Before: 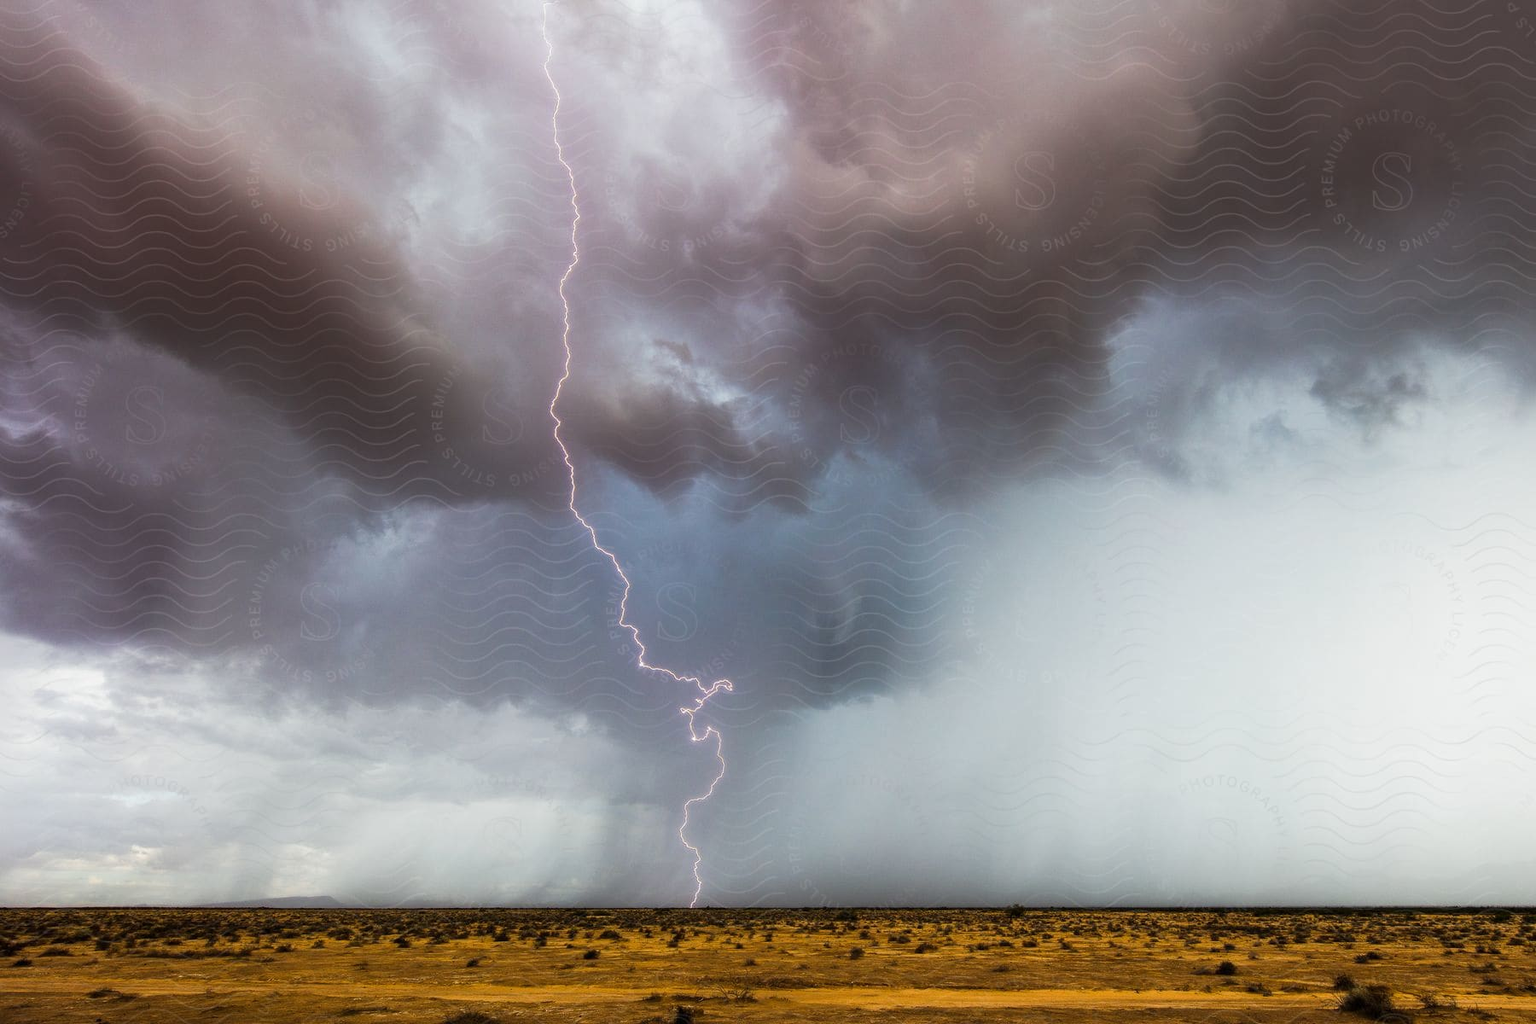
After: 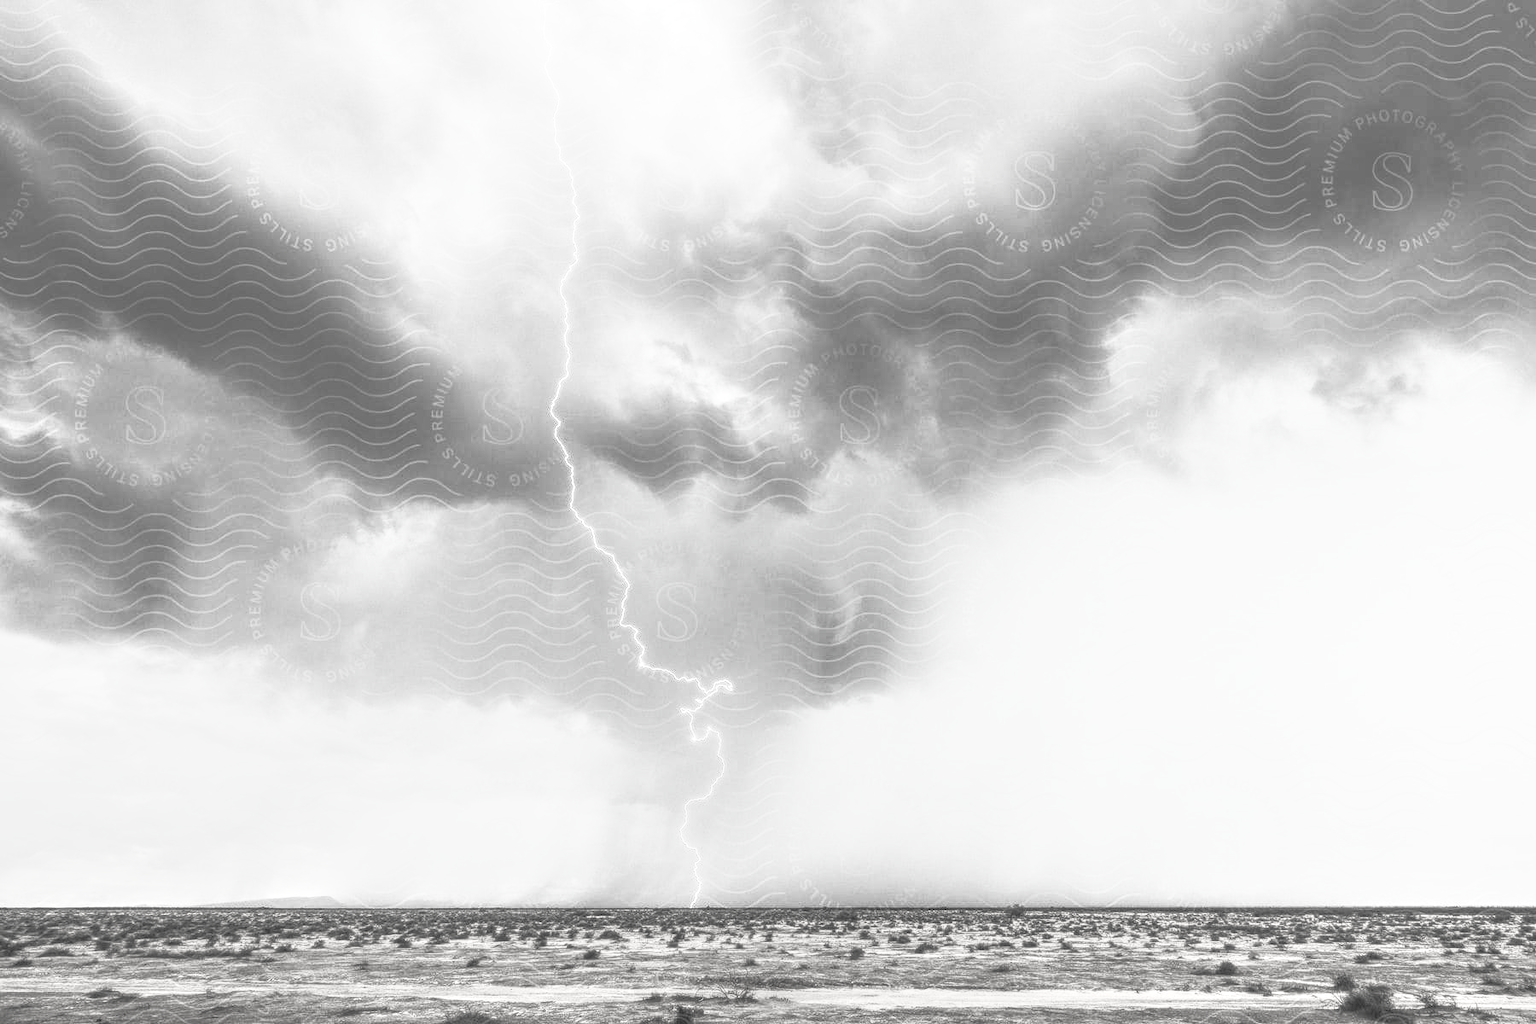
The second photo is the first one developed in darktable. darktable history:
exposure: black level correction 0.001, exposure 0.5 EV, compensate exposure bias true, compensate highlight preservation false
local contrast: highlights 71%, shadows 15%, midtone range 0.198
contrast brightness saturation: contrast 0.525, brightness 0.487, saturation -0.983
